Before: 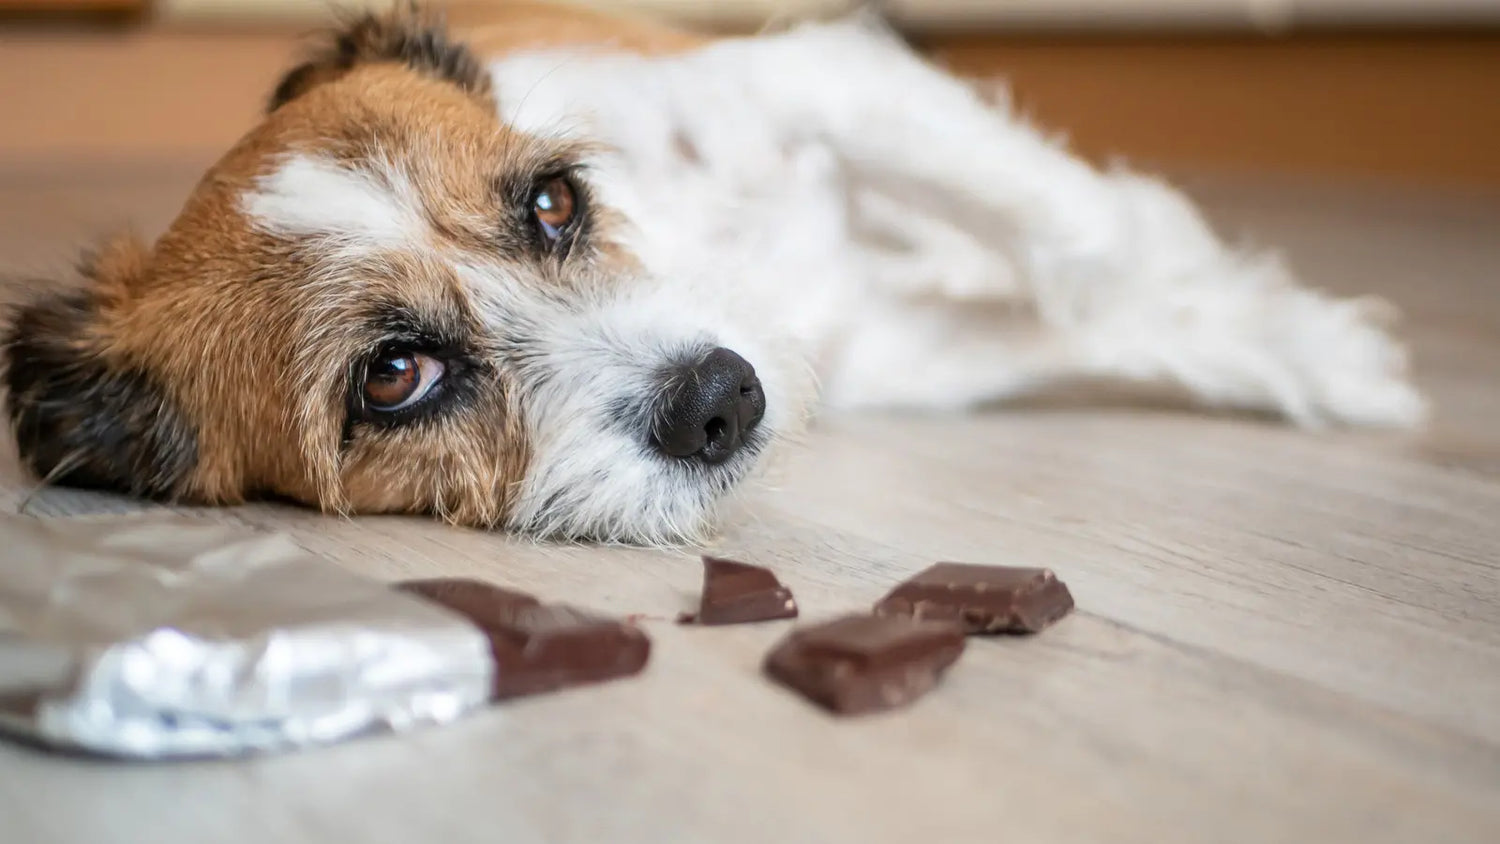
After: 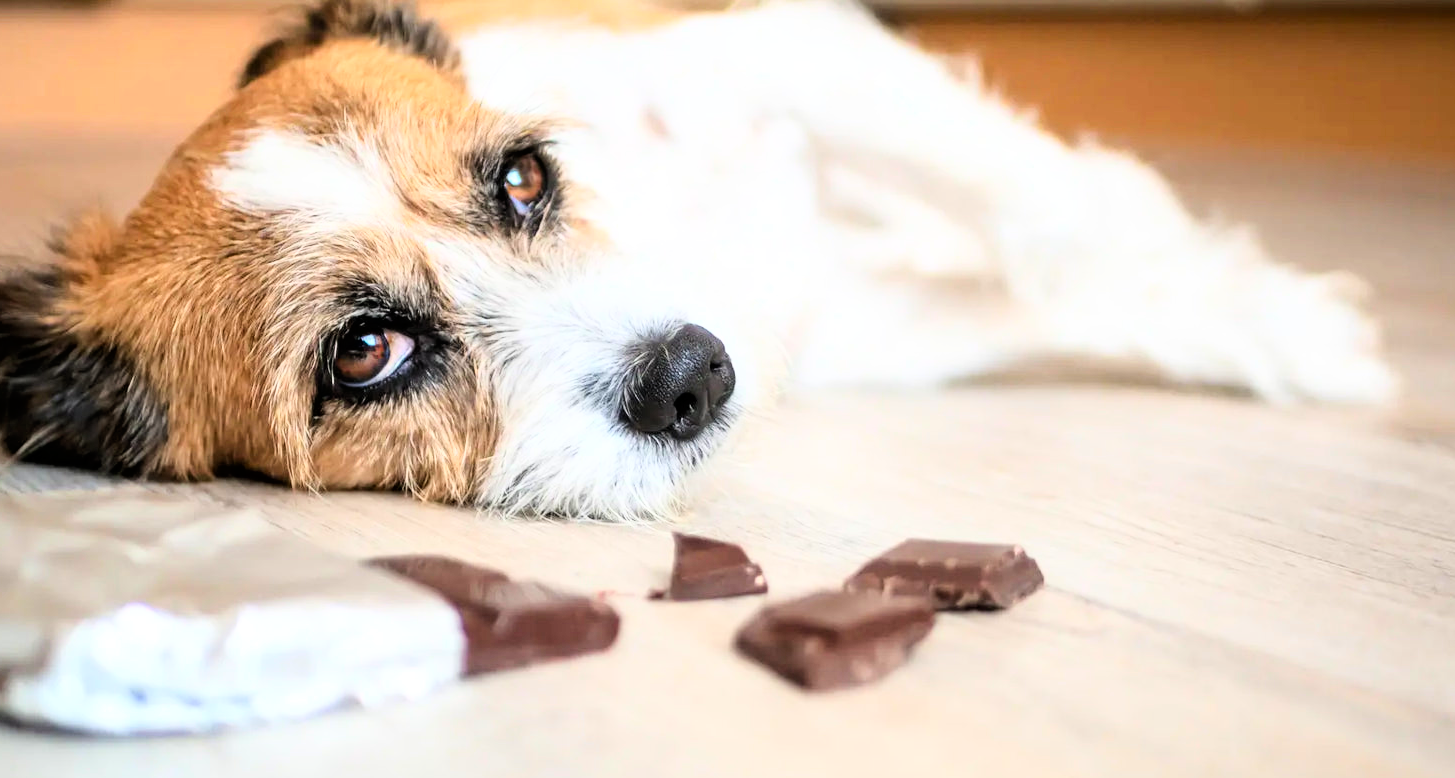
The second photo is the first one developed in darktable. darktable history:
contrast brightness saturation: saturation 0.104
exposure: exposure -0.237 EV, compensate highlight preservation false
tone equalizer: -8 EV -0.445 EV, -7 EV -0.362 EV, -6 EV -0.321 EV, -5 EV -0.188 EV, -3 EV 0.251 EV, -2 EV 0.356 EV, -1 EV 0.404 EV, +0 EV 0.424 EV
crop: left 2.055%, top 2.944%, right 0.886%, bottom 4.84%
base curve: curves: ch0 [(0, 0) (0.005, 0.002) (0.15, 0.3) (0.4, 0.7) (0.75, 0.95) (1, 1)]
